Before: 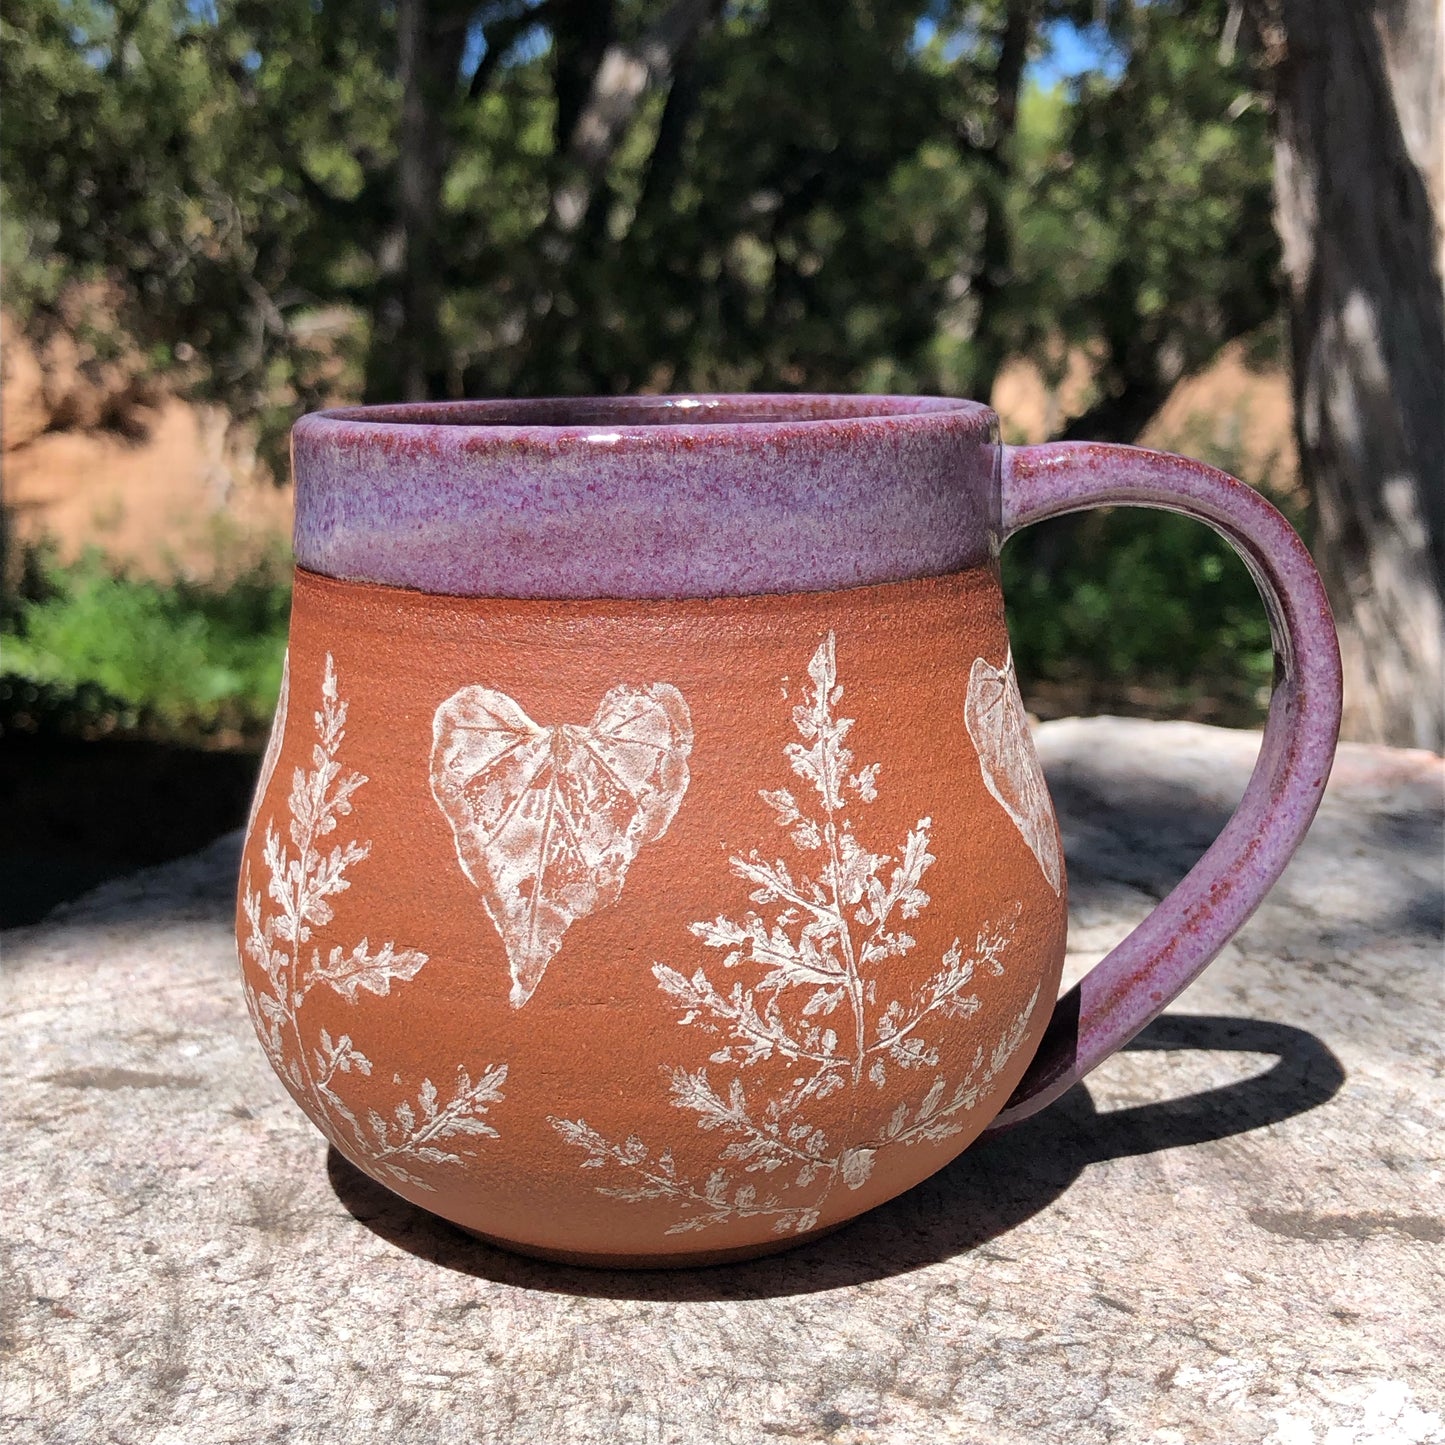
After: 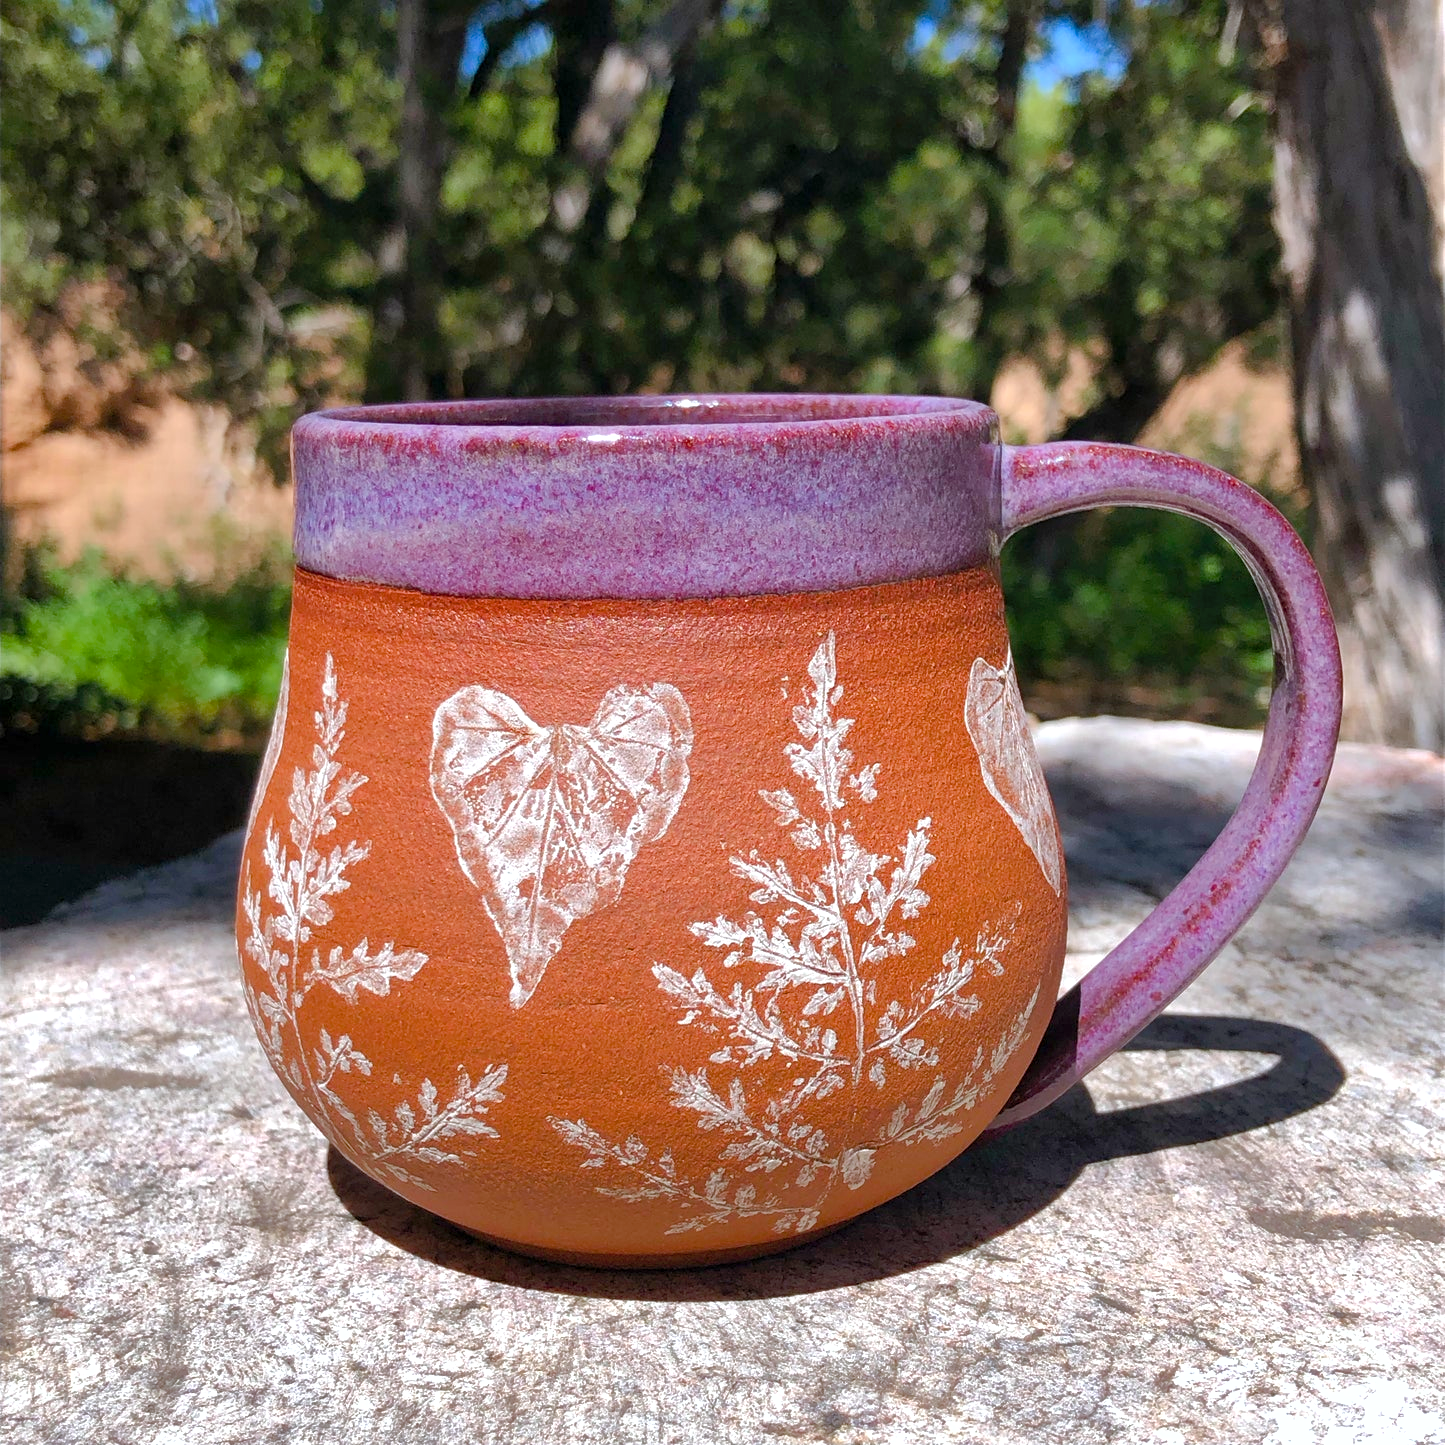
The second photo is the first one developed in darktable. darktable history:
tone curve: preserve colors none
shadows and highlights: on, module defaults
color balance rgb: highlights gain › luminance 16.551%, highlights gain › chroma 2.846%, highlights gain › hue 258.04°, perceptual saturation grading › global saturation -0.059%, perceptual saturation grading › highlights -17.751%, perceptual saturation grading › mid-tones 33.56%, perceptual saturation grading › shadows 50.272%, global vibrance 20%
